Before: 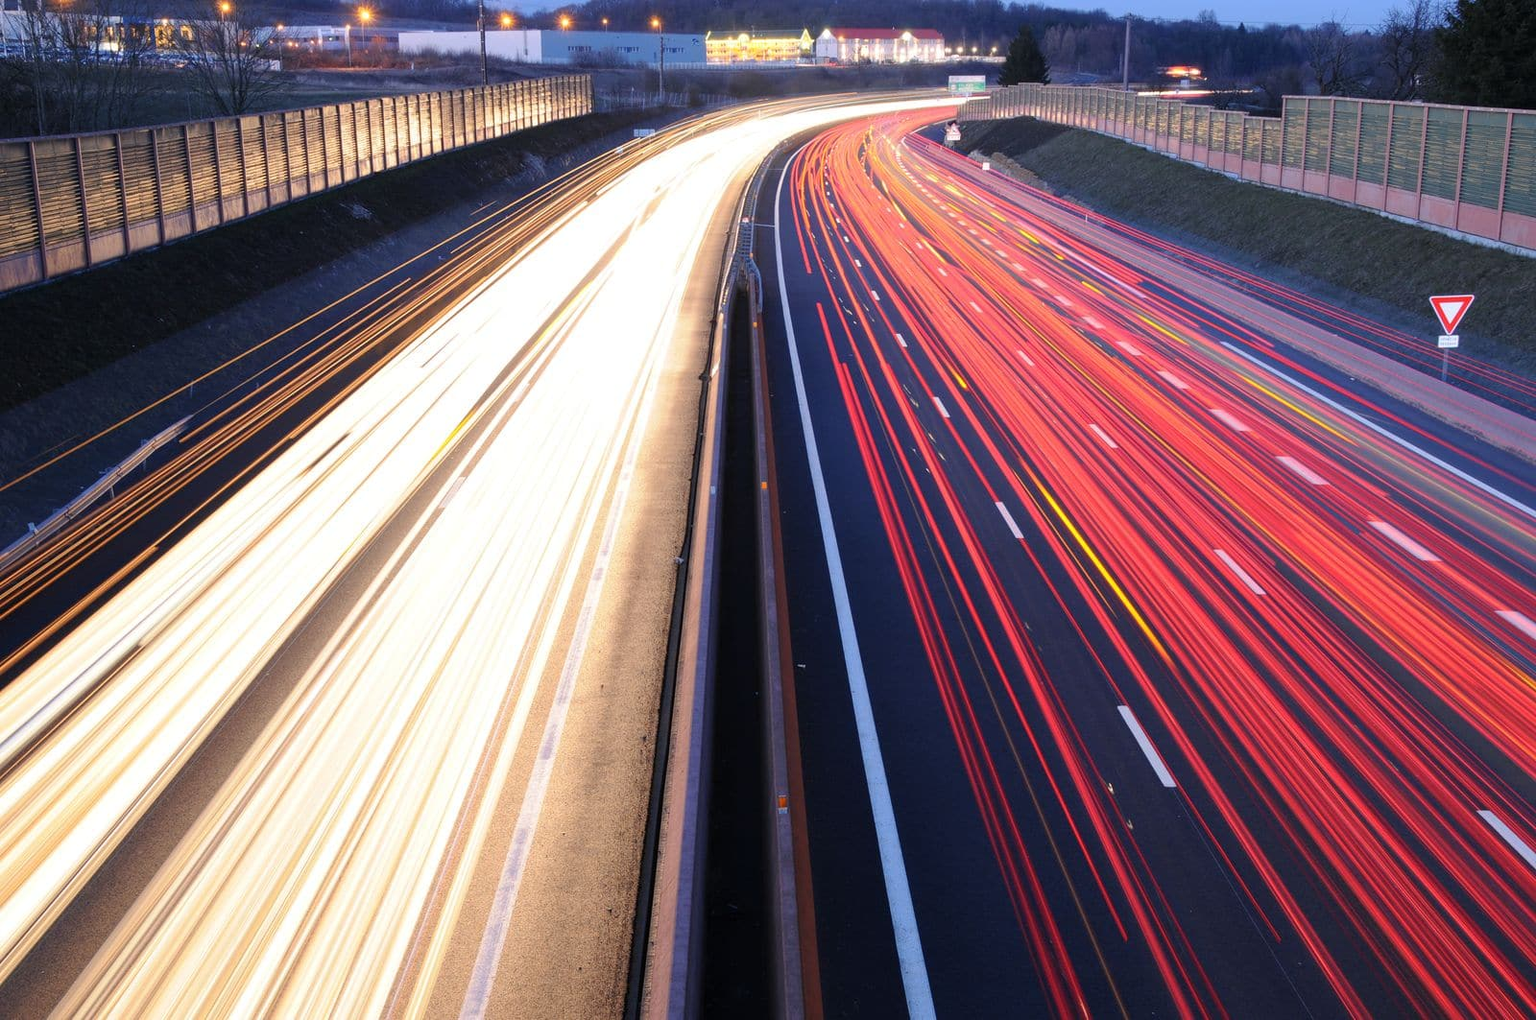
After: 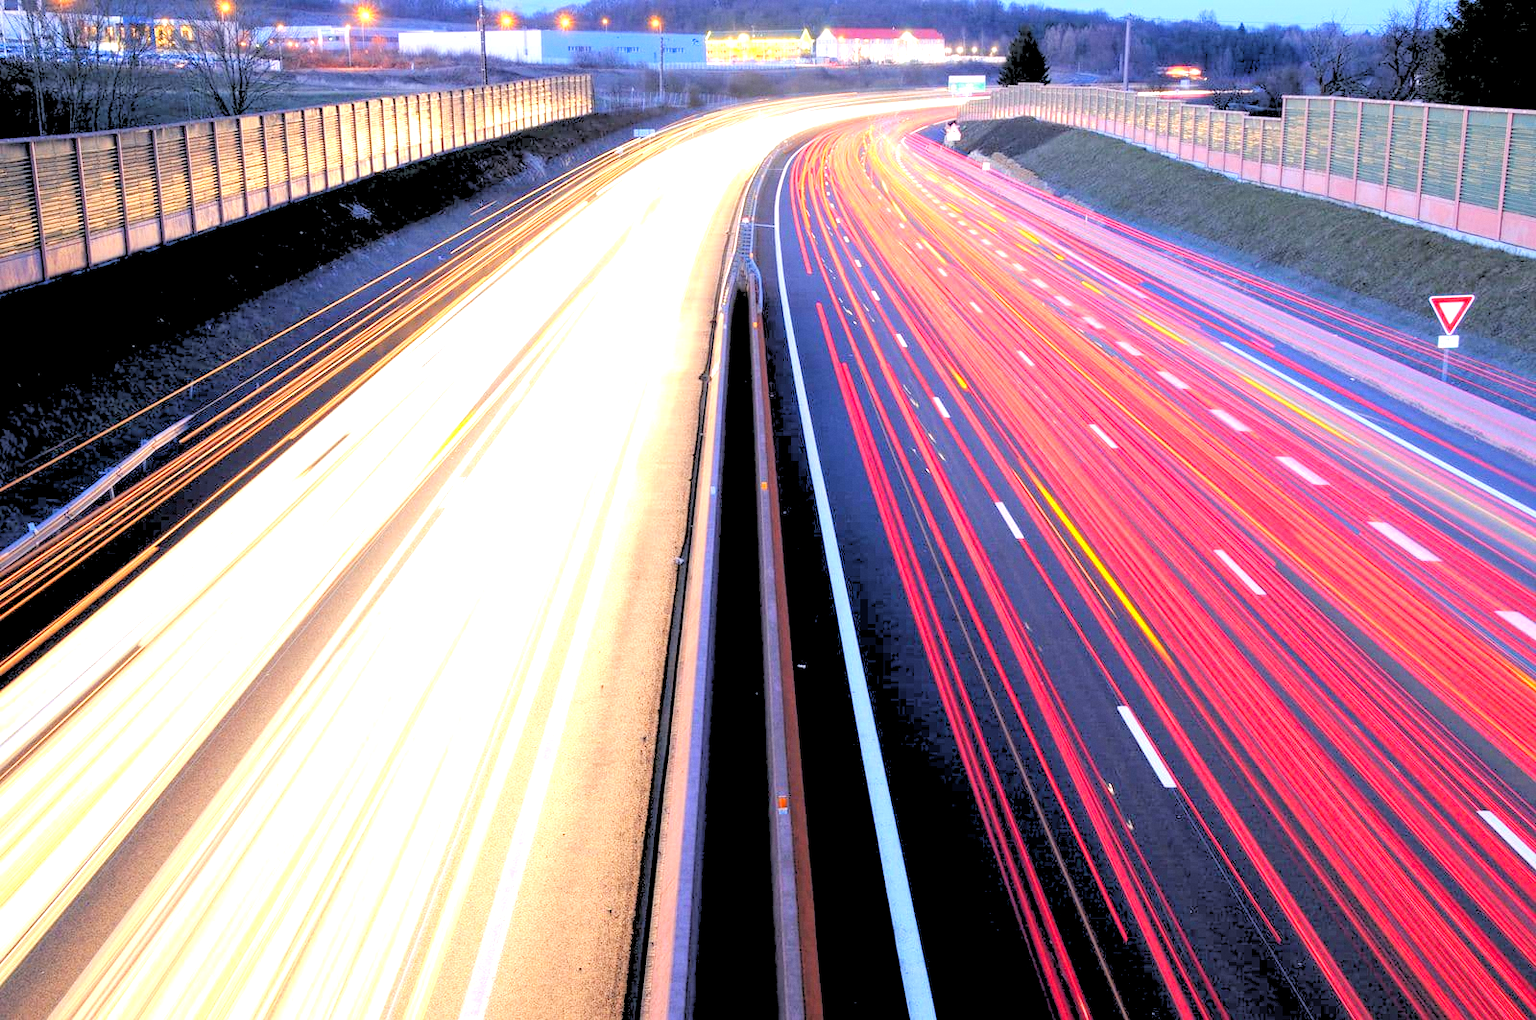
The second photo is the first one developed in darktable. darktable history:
exposure: exposure 1 EV, compensate highlight preservation false
grain: coarseness 14.57 ISO, strength 8.8%
color correction: saturation 1.11
rgb levels: levels [[0.027, 0.429, 0.996], [0, 0.5, 1], [0, 0.5, 1]]
